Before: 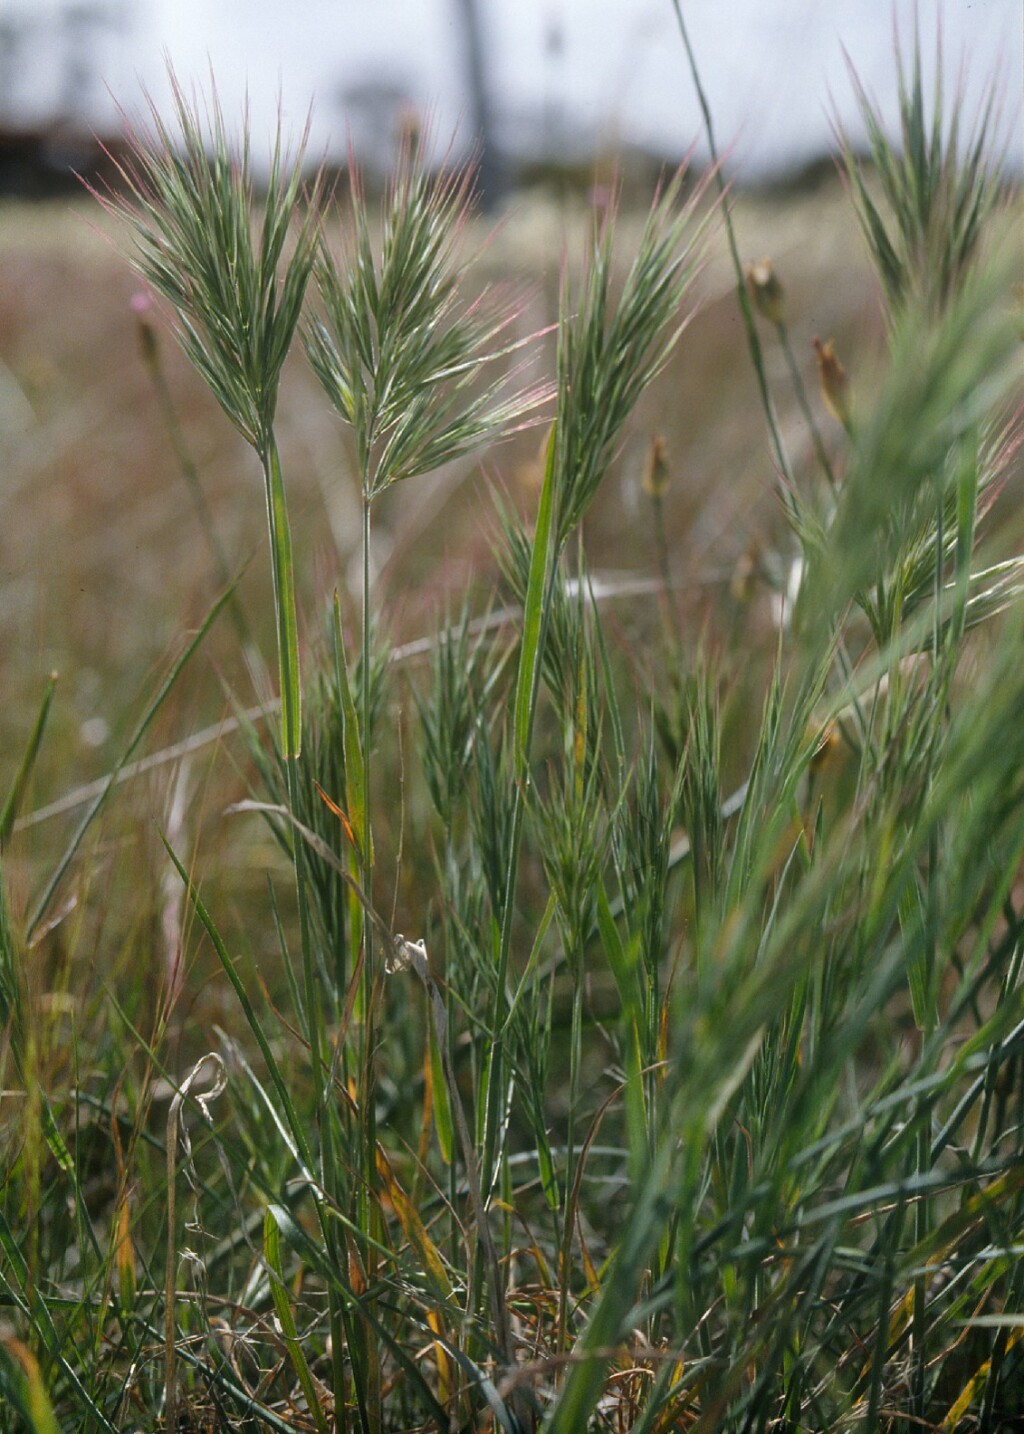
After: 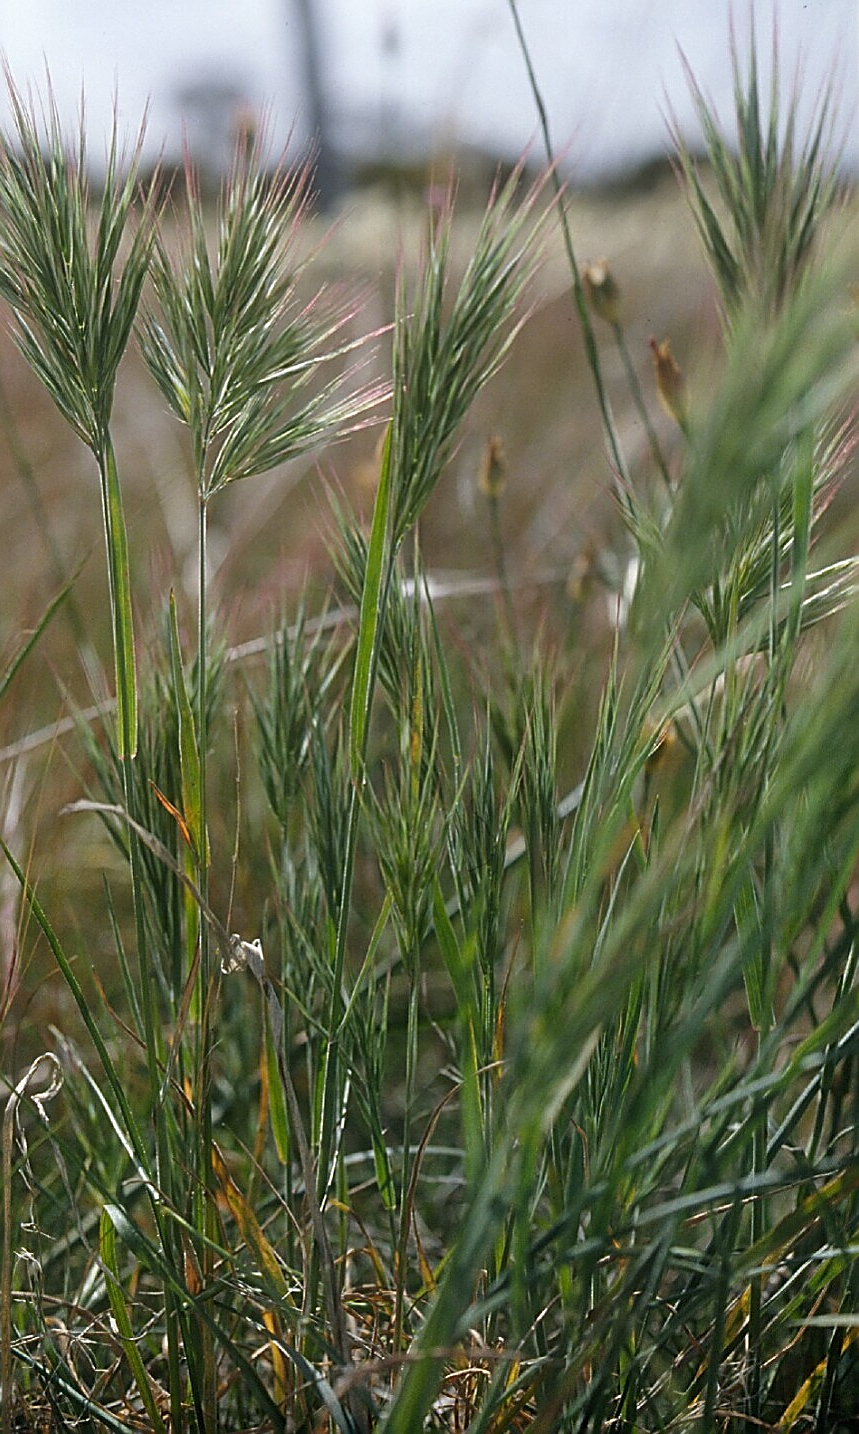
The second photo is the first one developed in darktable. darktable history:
sharpen: amount 0.998
crop: left 16.108%
